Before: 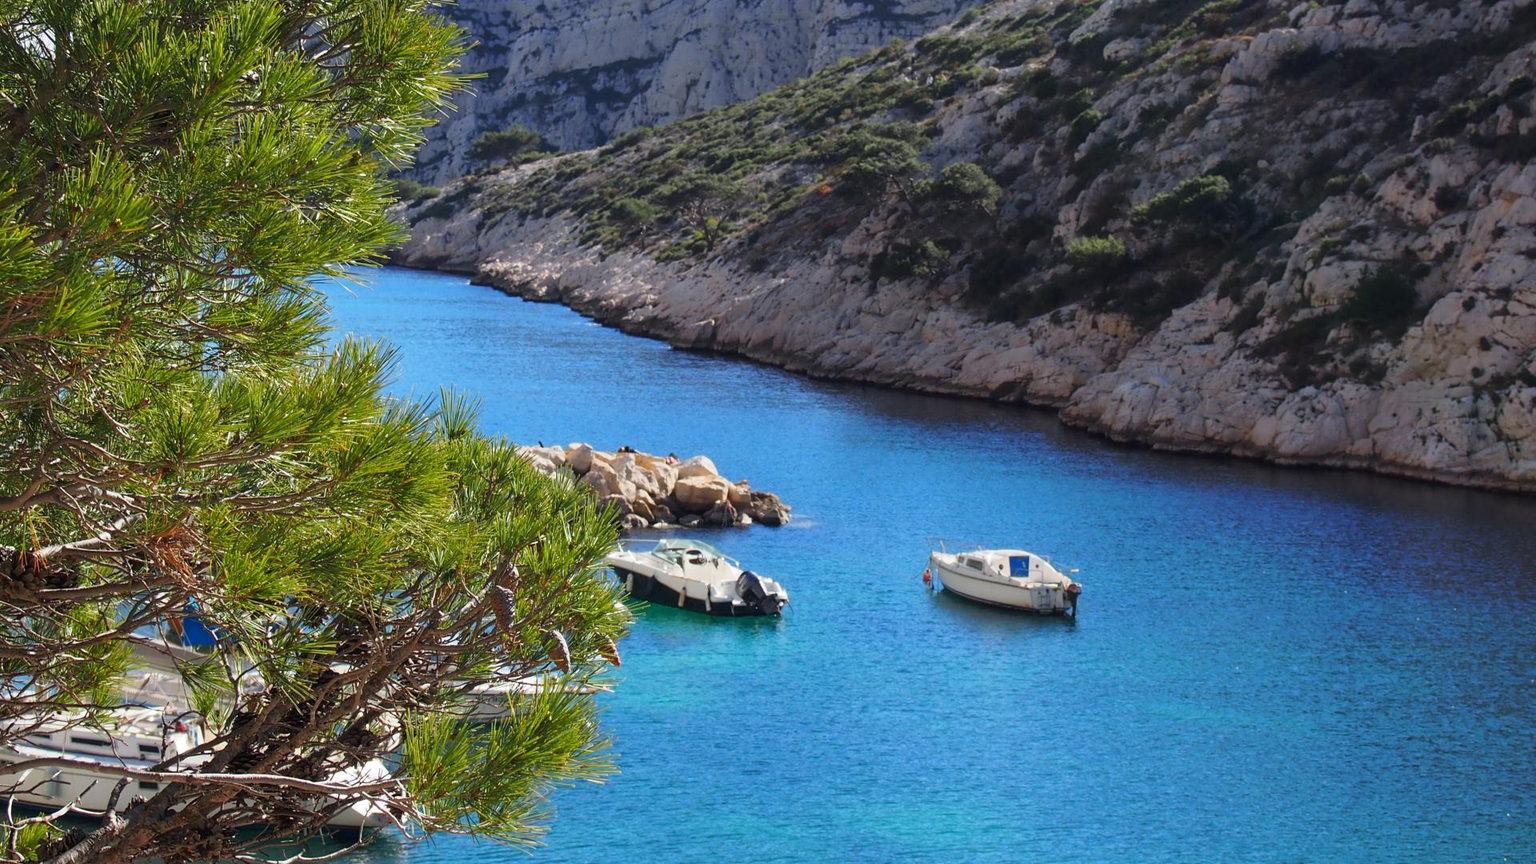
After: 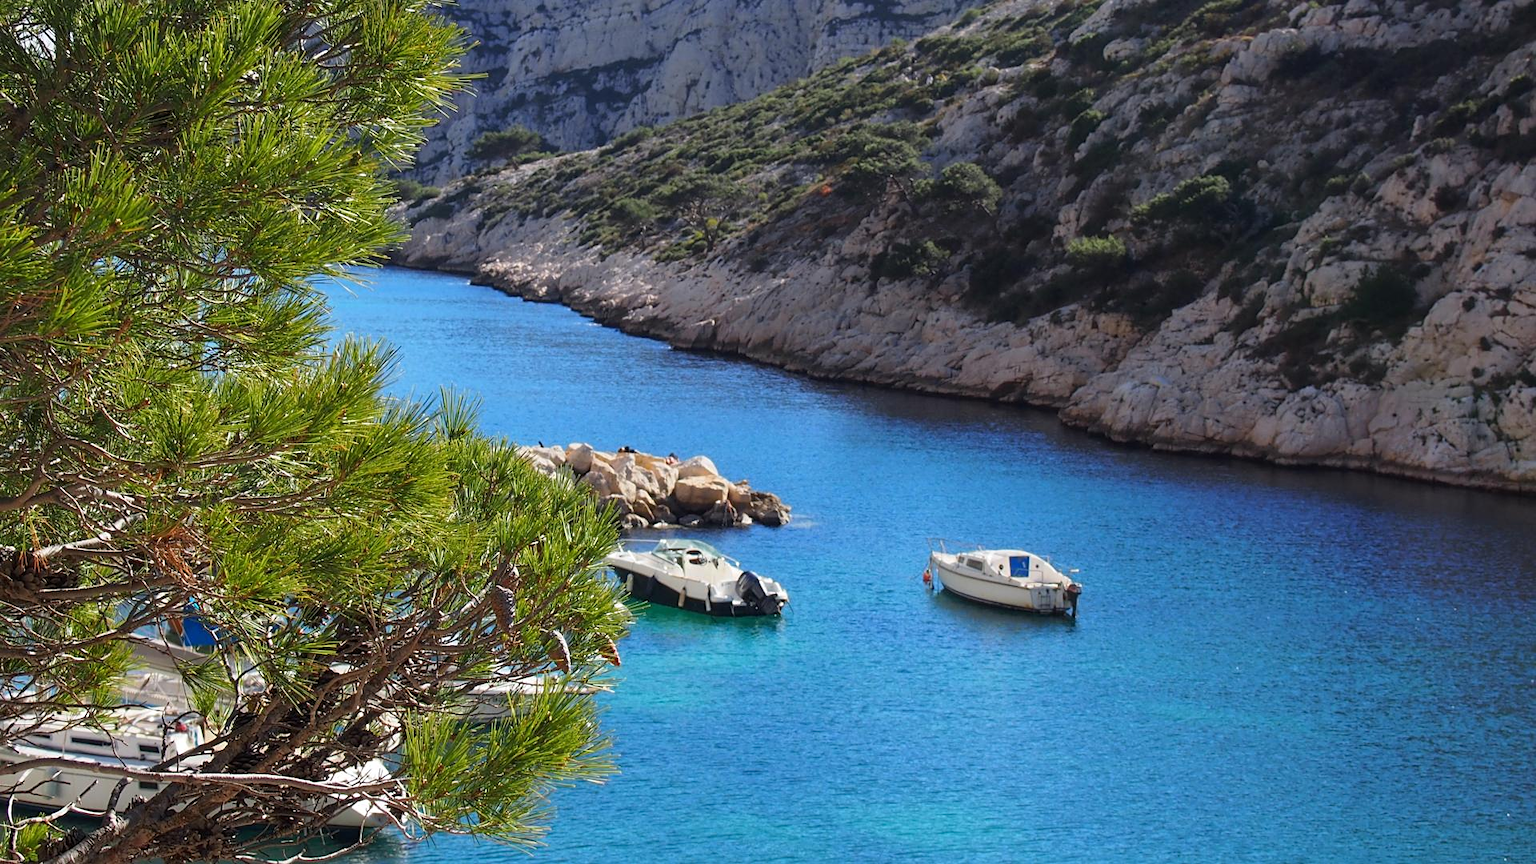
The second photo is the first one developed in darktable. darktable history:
sharpen: amount 0.205
